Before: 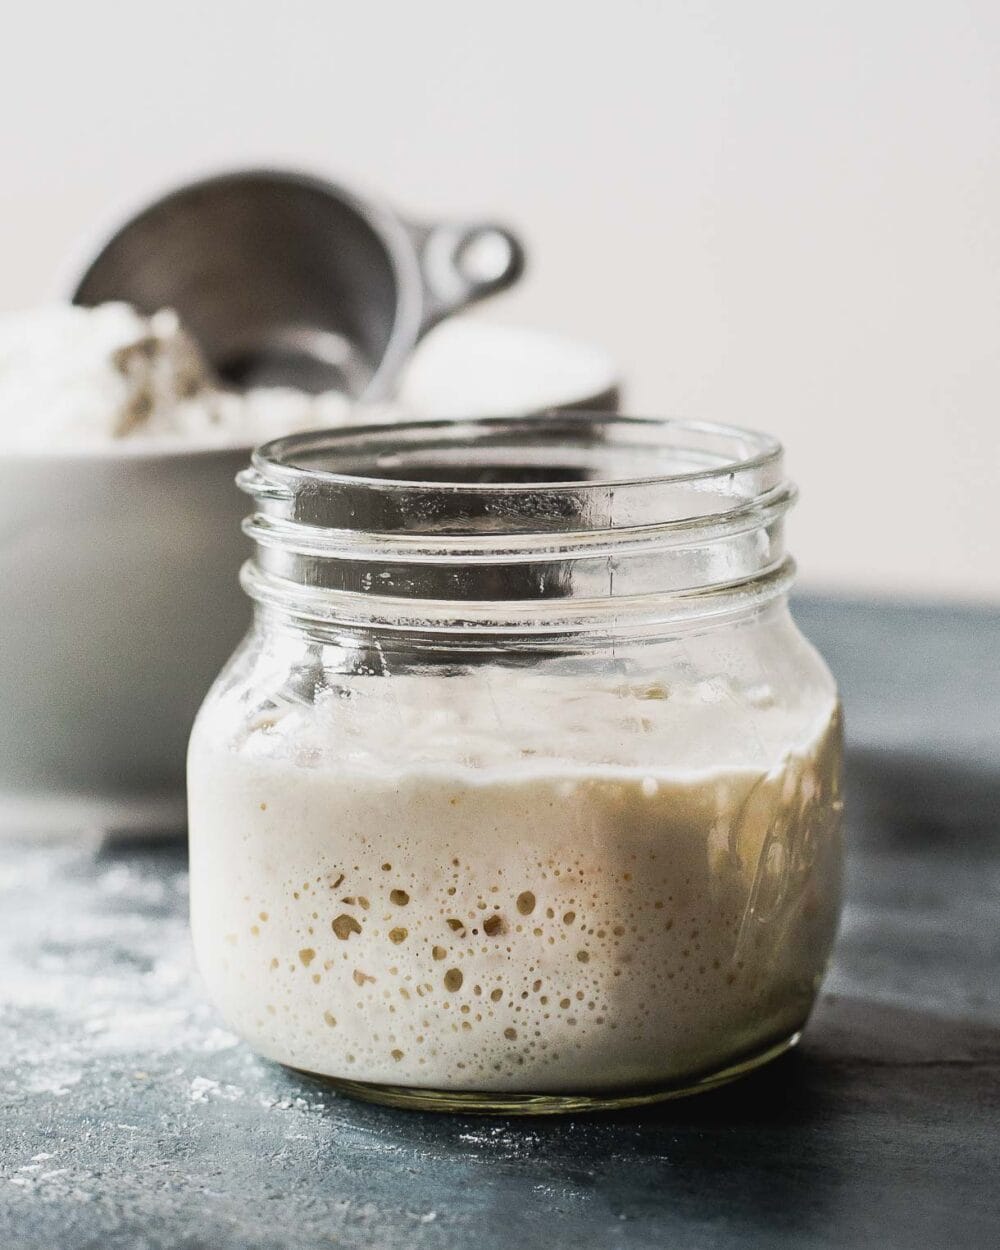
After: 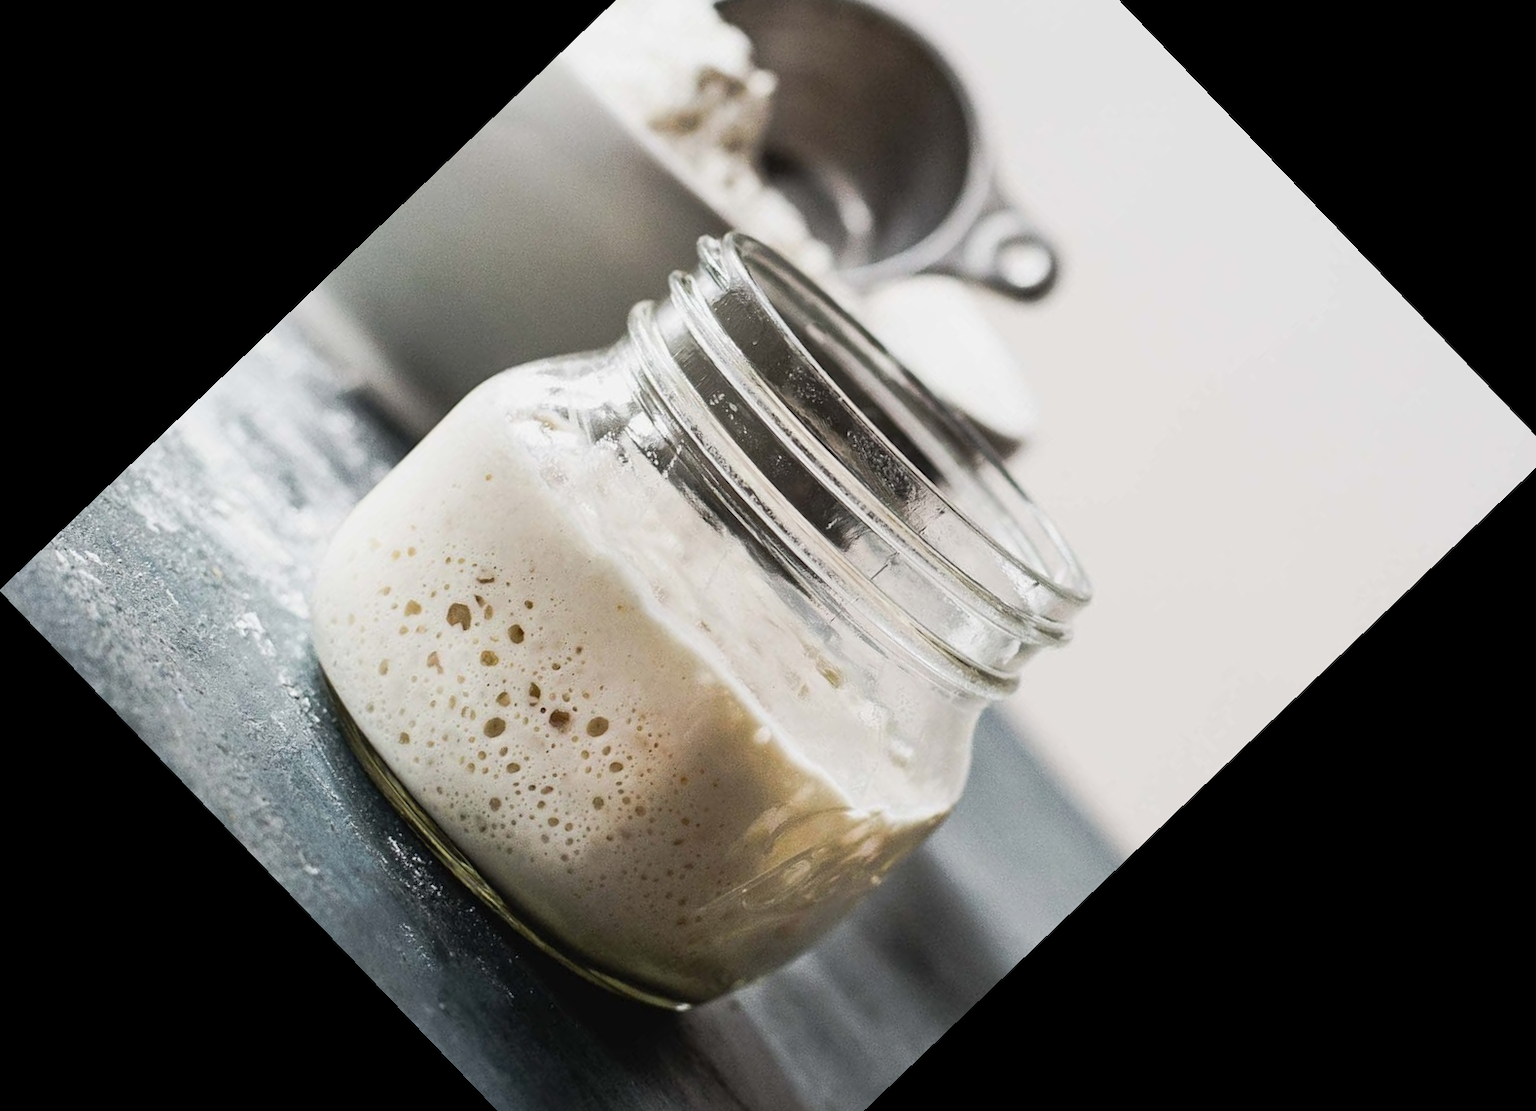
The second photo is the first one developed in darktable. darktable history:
contrast brightness saturation: contrast 0.01, saturation -0.05
crop and rotate: angle -46.26°, top 16.234%, right 0.912%, bottom 11.704%
